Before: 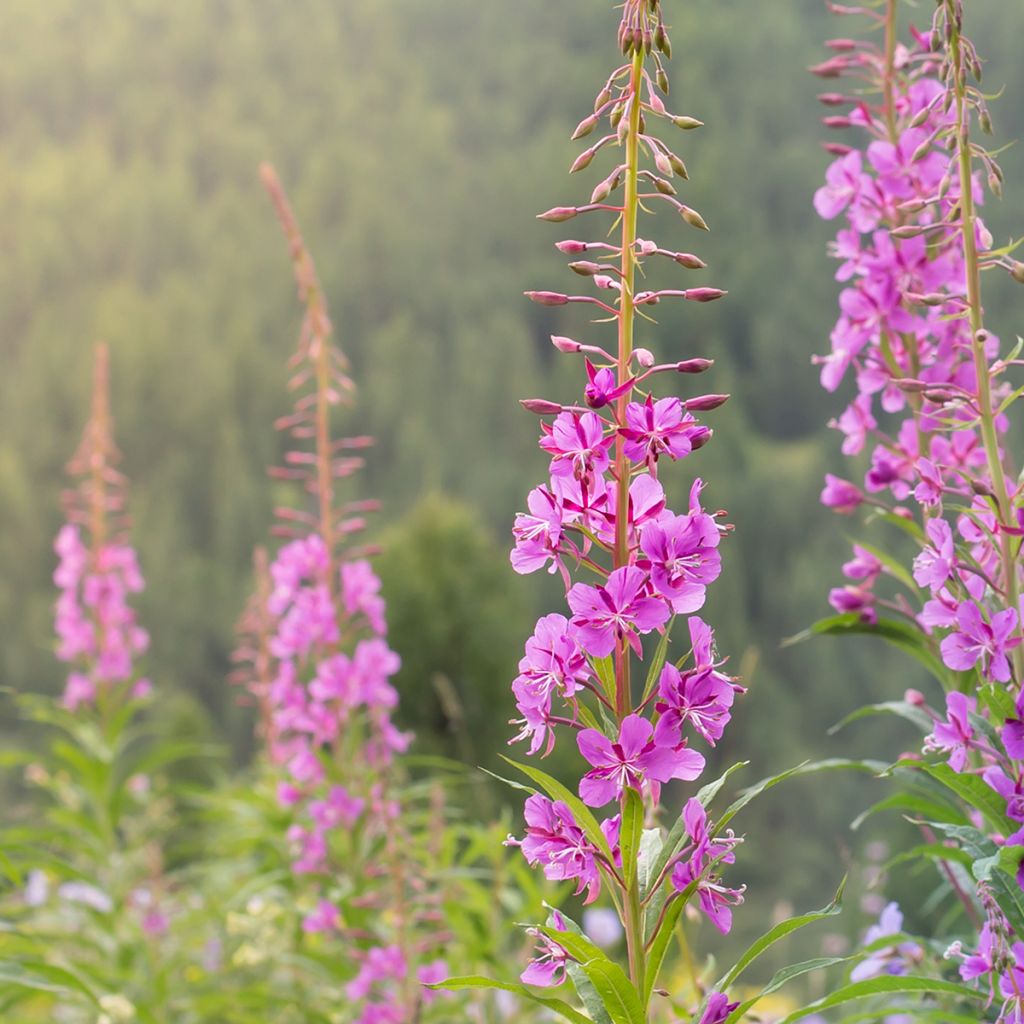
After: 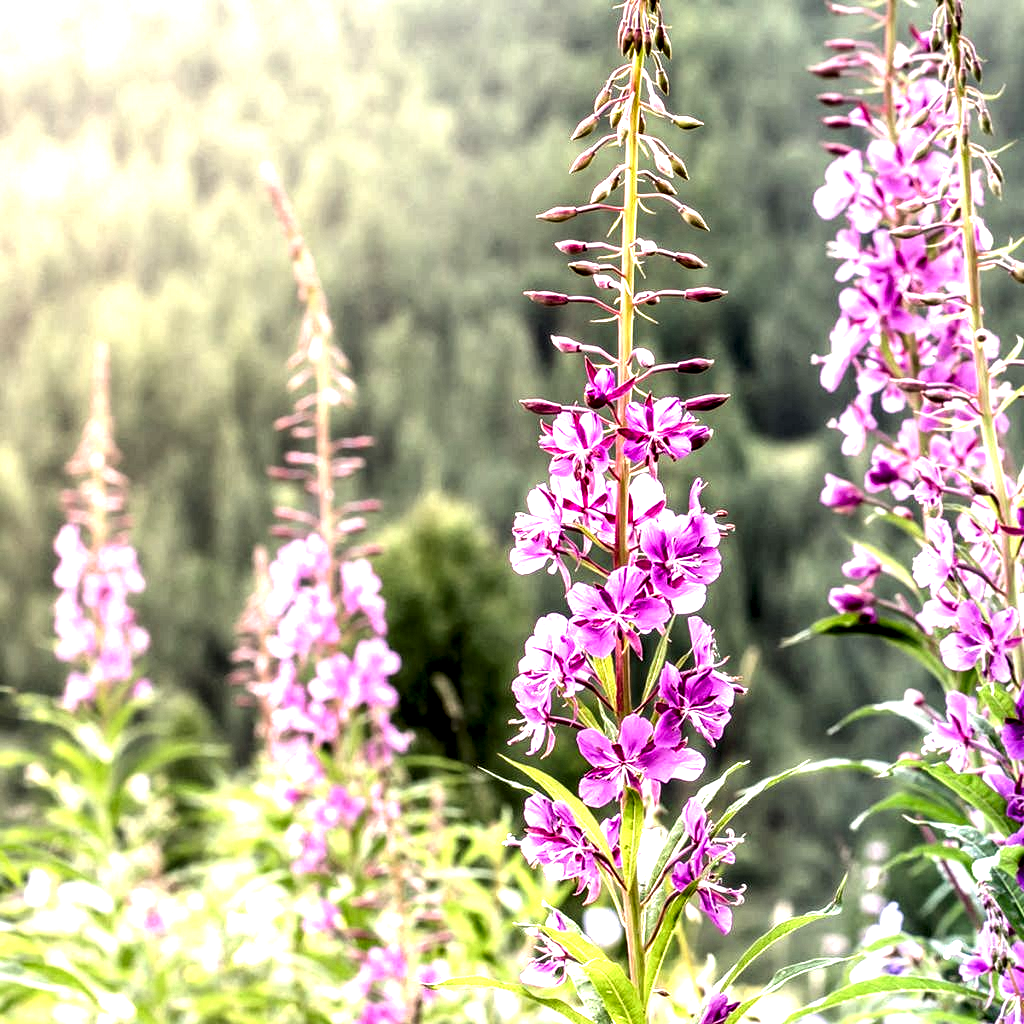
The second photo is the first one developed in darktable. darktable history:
local contrast: highlights 109%, shadows 42%, detail 293%
exposure: exposure 1 EV, compensate highlight preservation false
